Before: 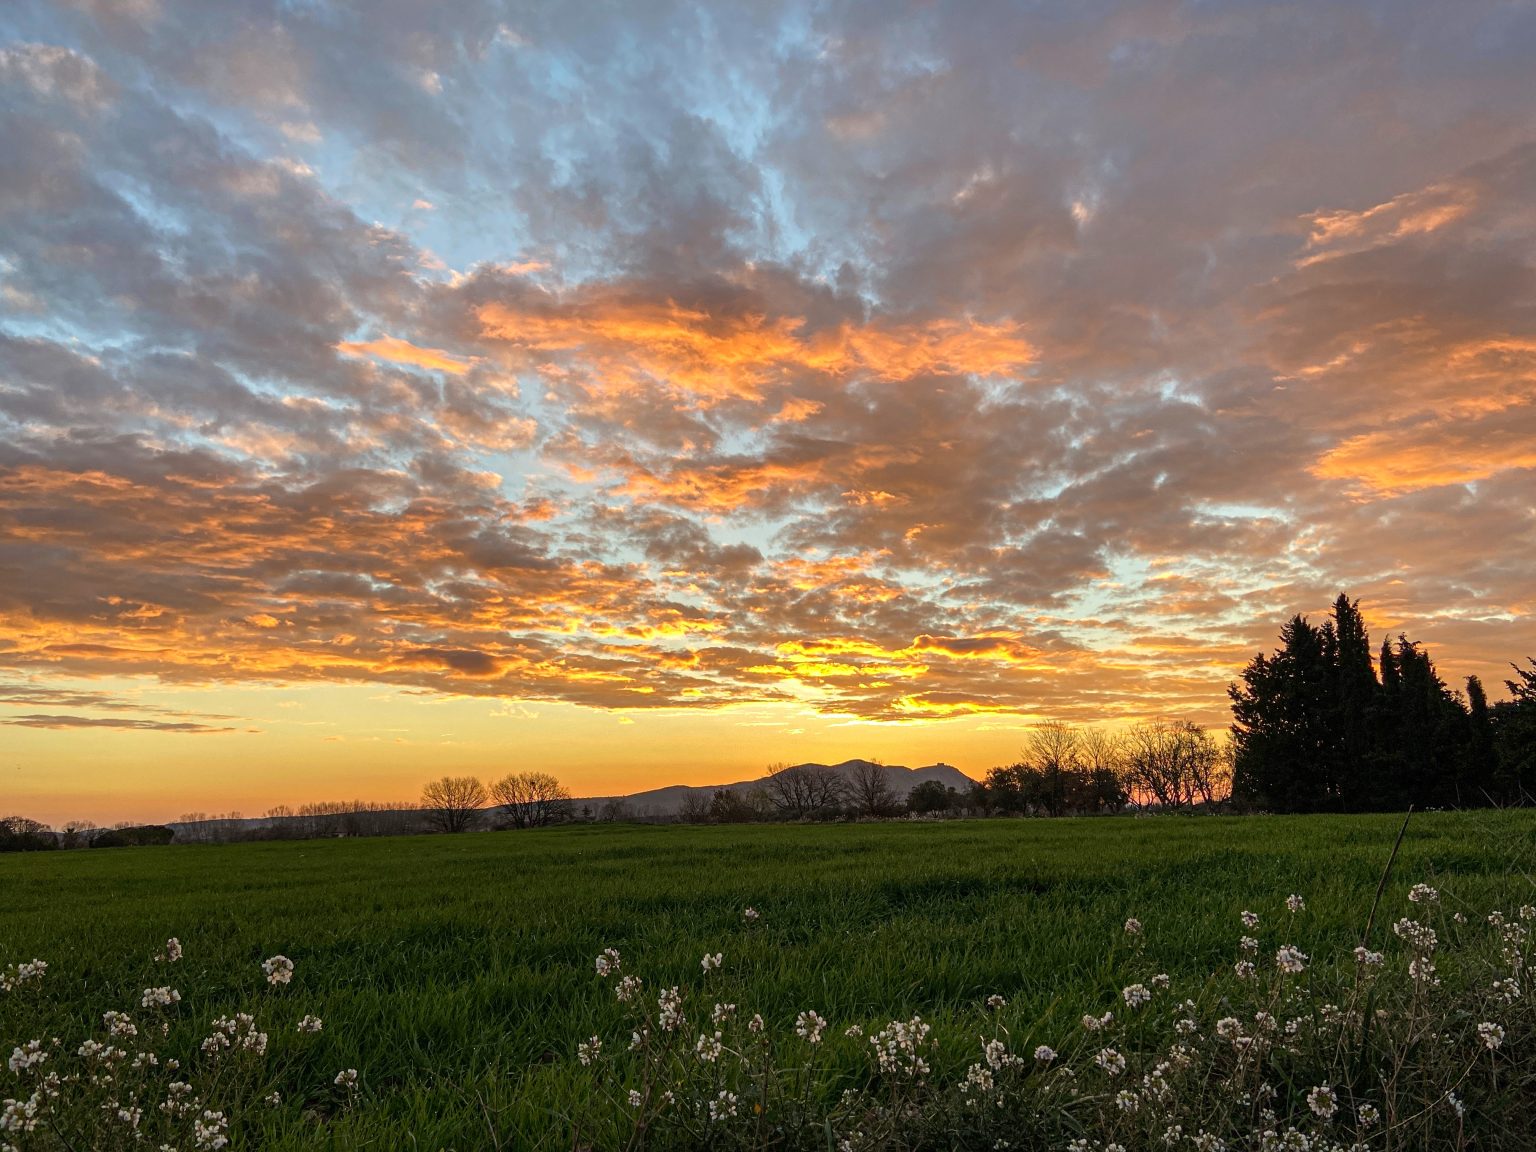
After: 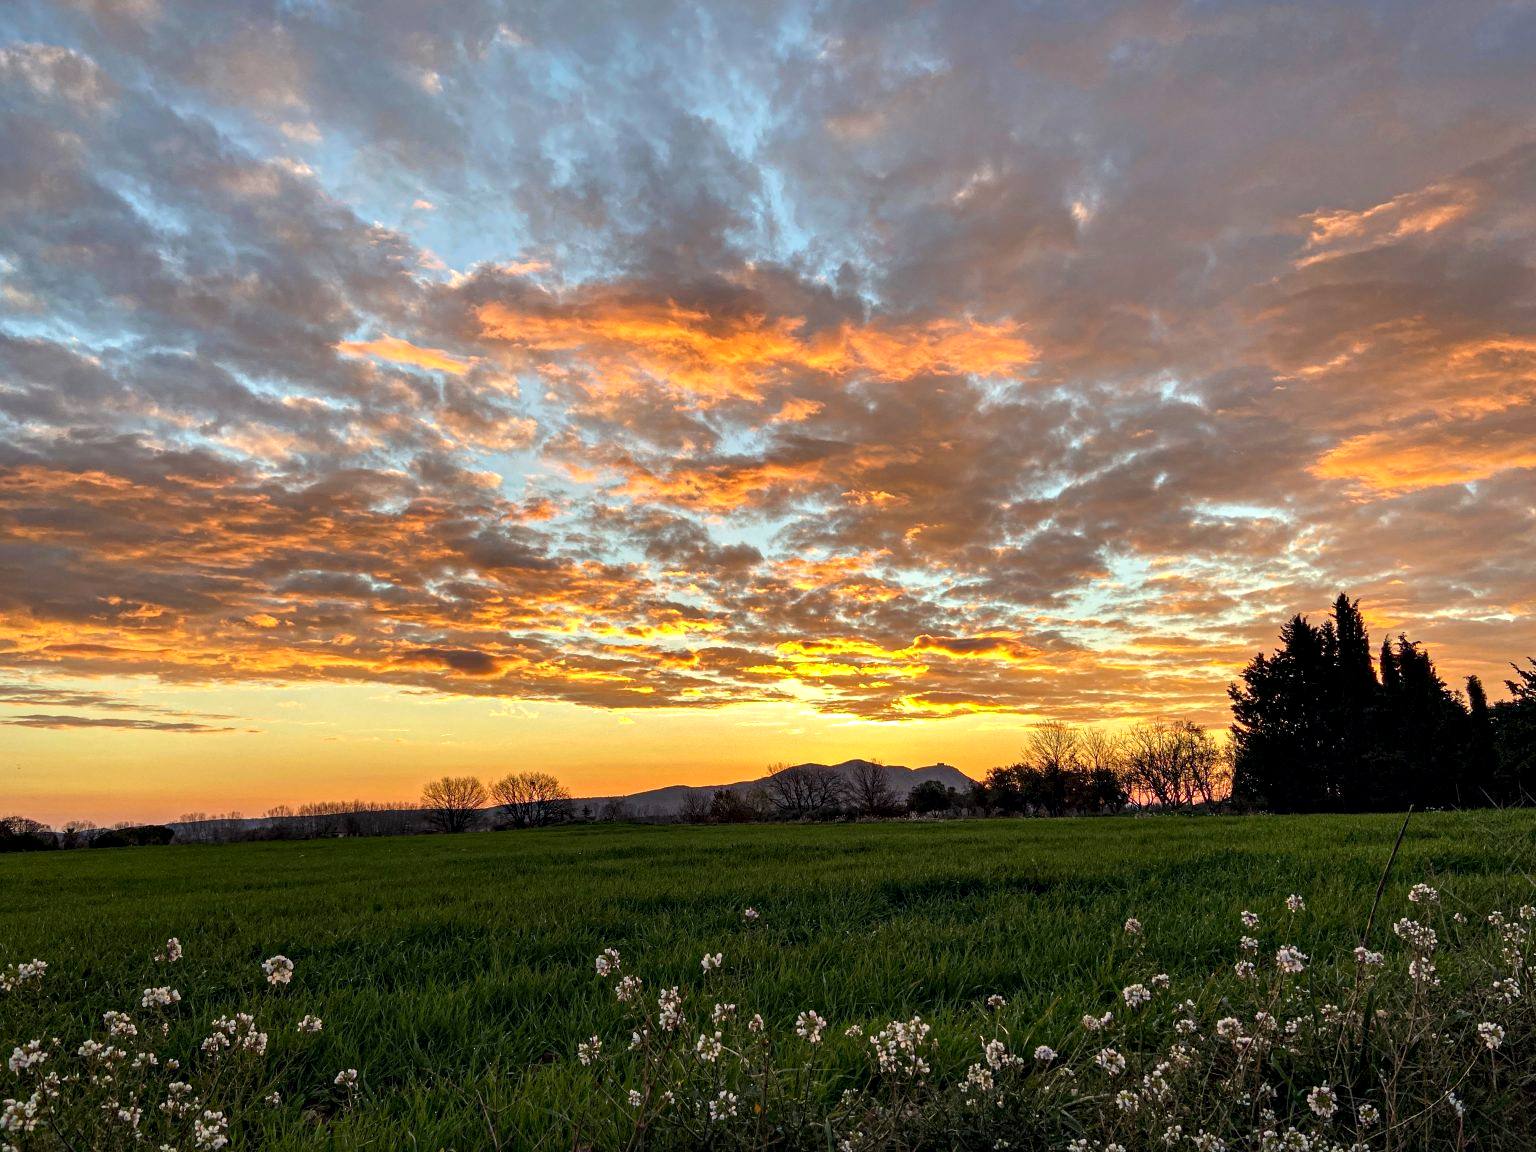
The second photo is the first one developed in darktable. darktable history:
contrast equalizer: octaves 7, y [[0.528, 0.548, 0.563, 0.562, 0.546, 0.526], [0.55 ×6], [0 ×6], [0 ×6], [0 ×6]]
